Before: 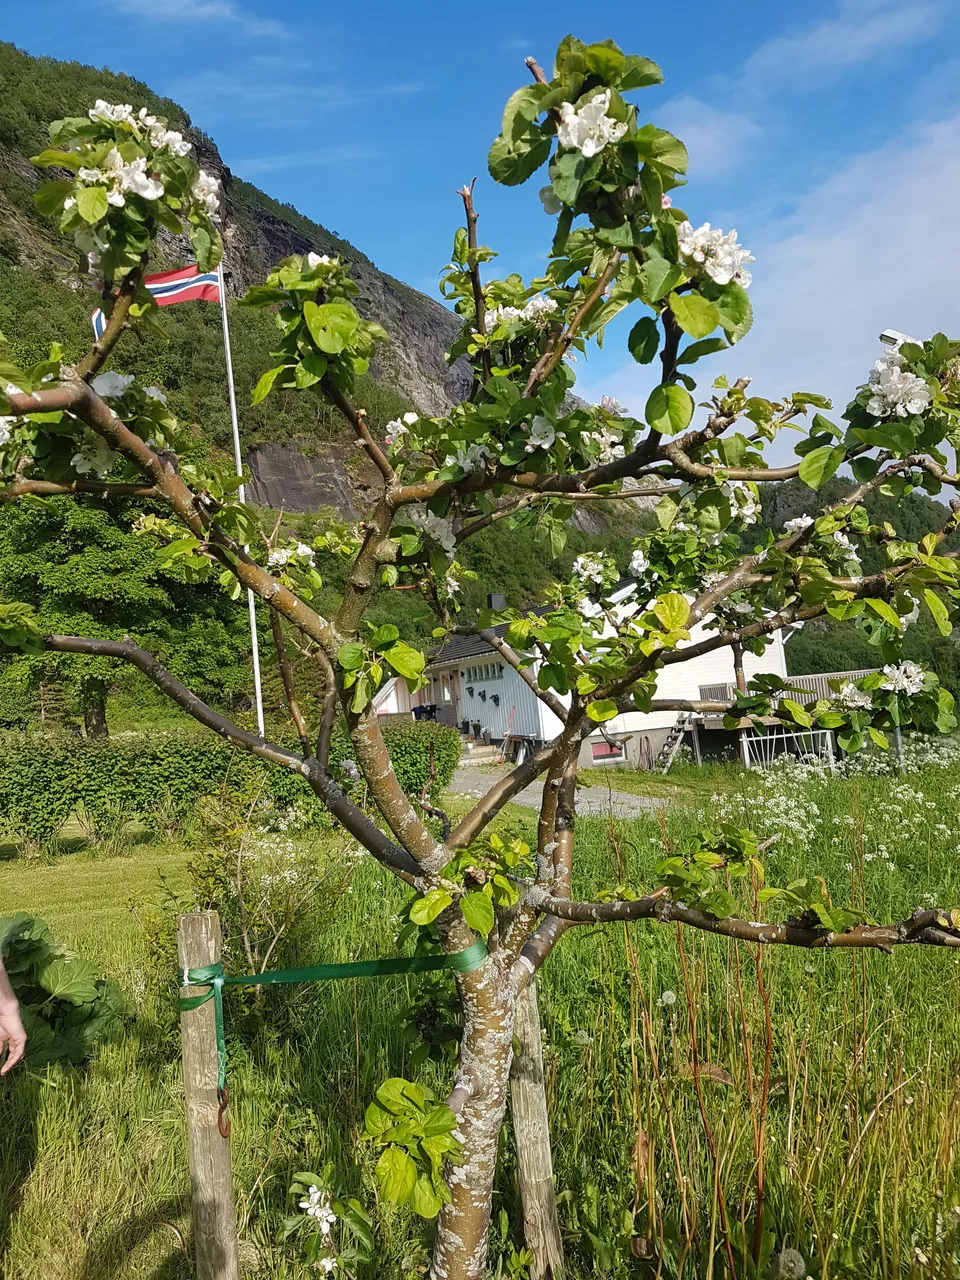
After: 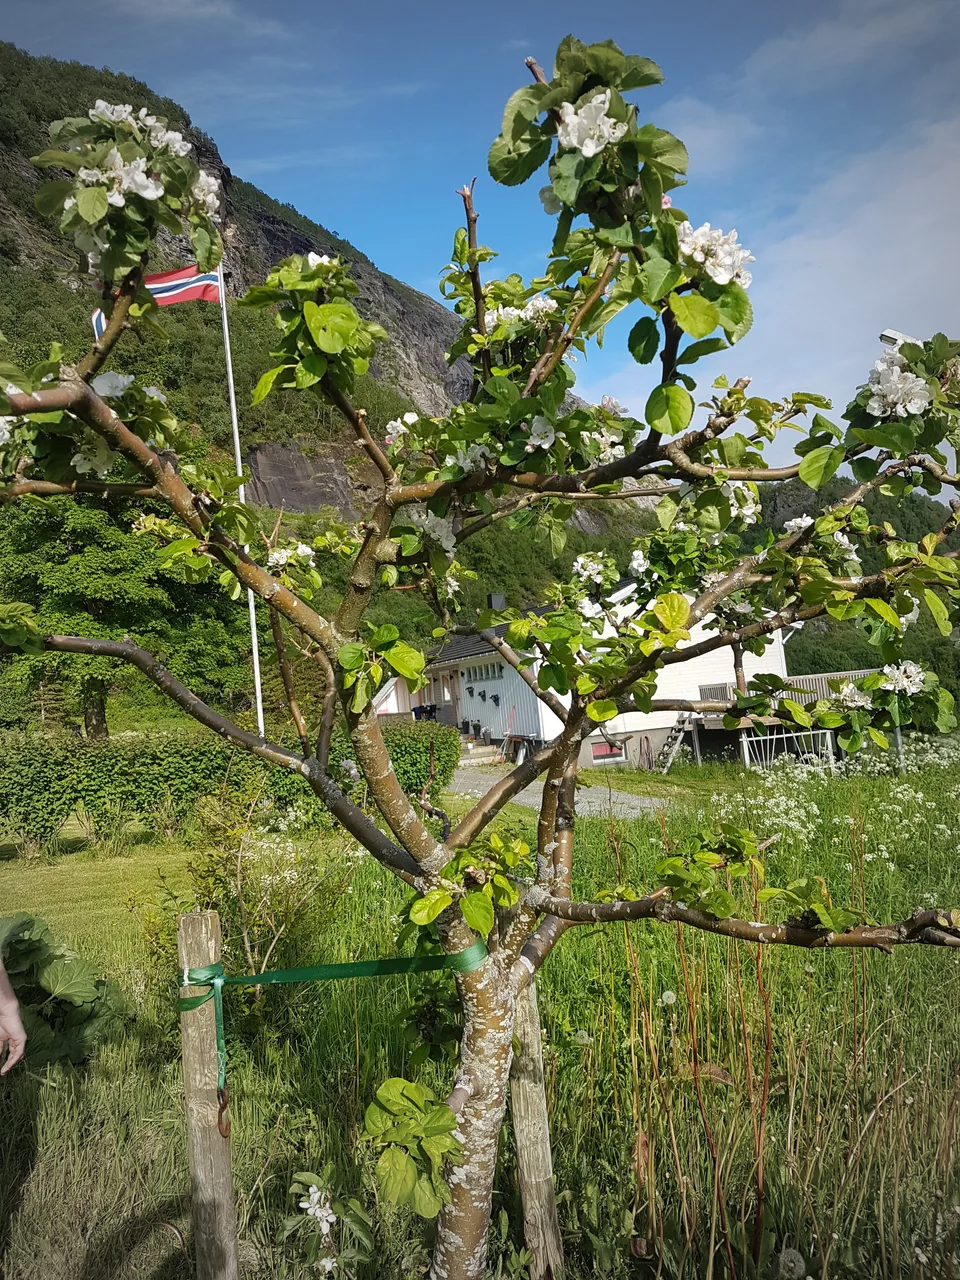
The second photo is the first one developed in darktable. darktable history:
vignetting: fall-off start 67.11%, width/height ratio 1.007
